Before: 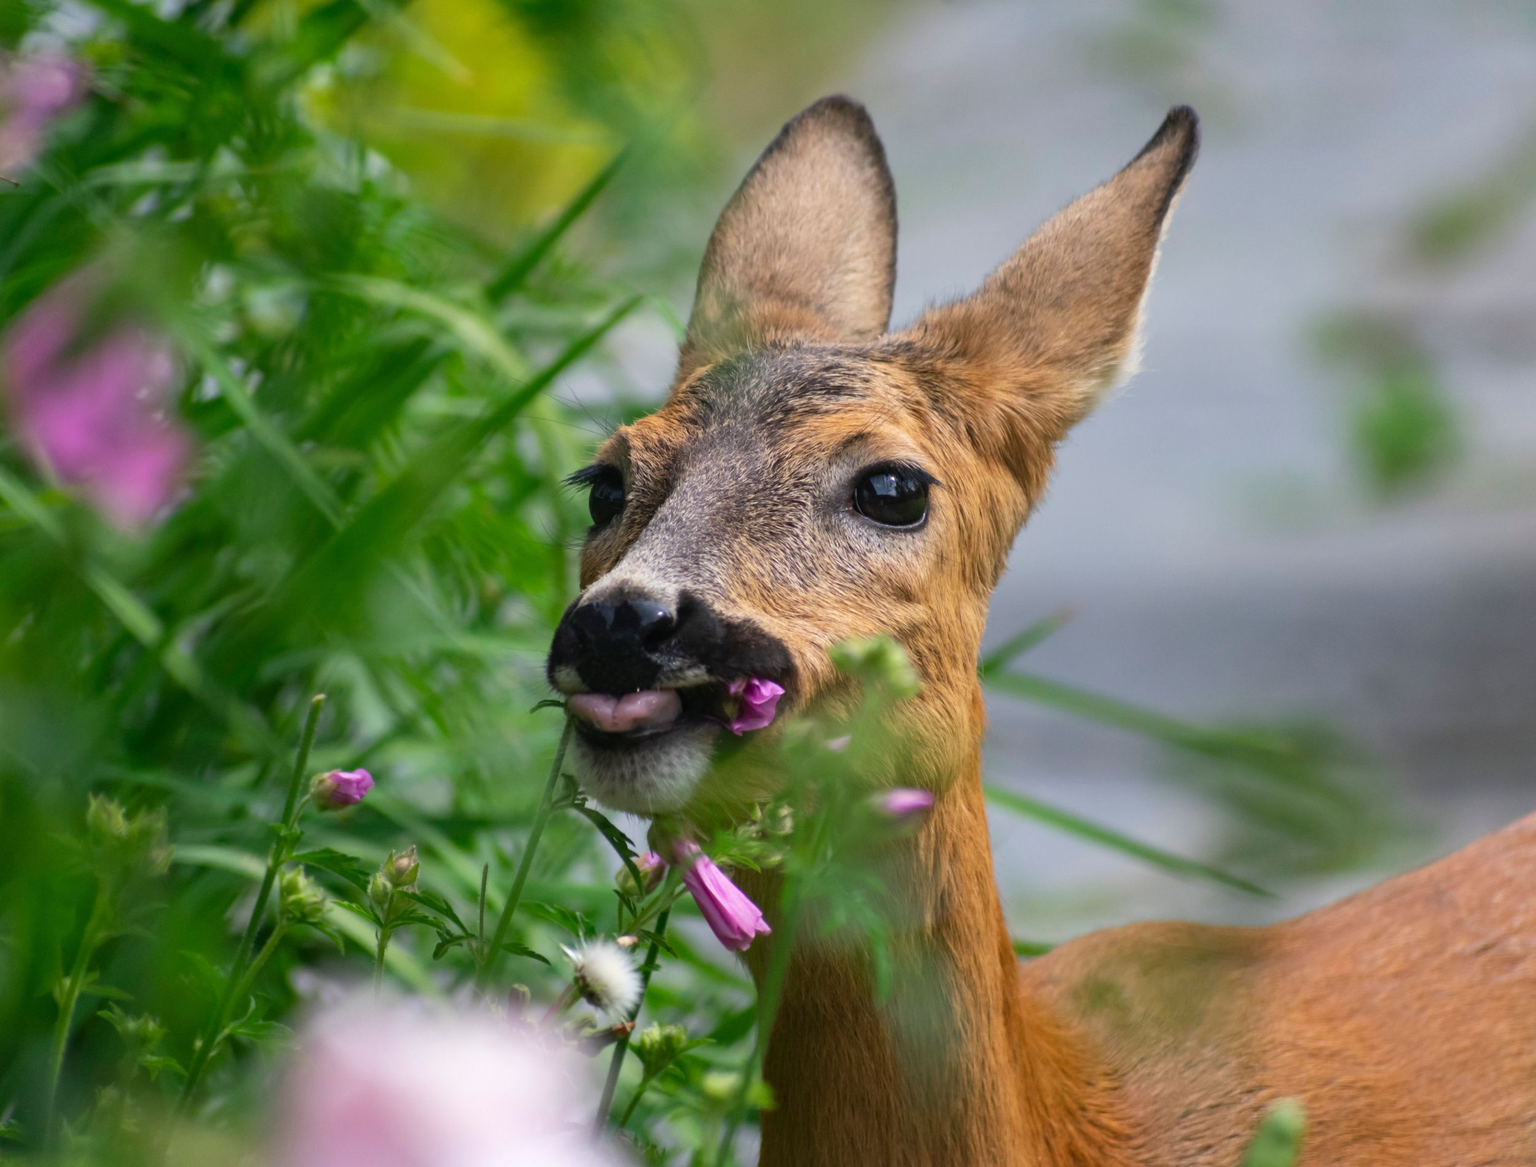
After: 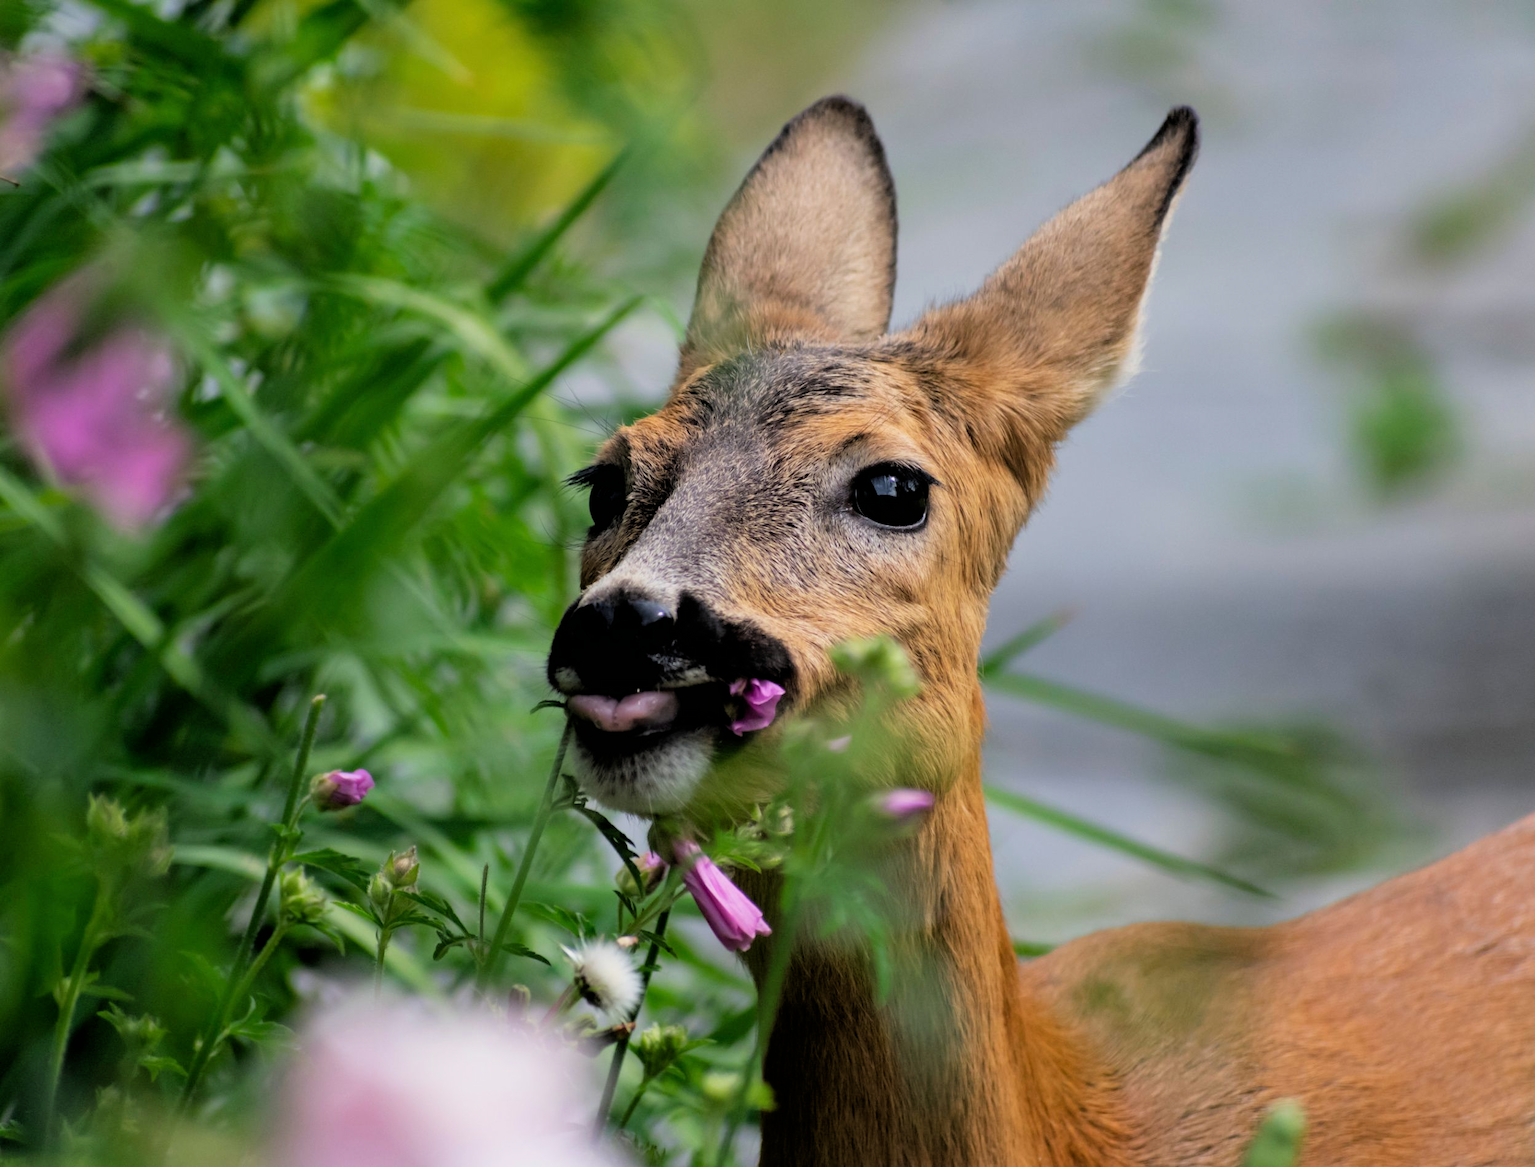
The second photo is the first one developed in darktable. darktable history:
filmic rgb: black relative exposure -3.9 EV, white relative exposure 3.16 EV, hardness 2.87
